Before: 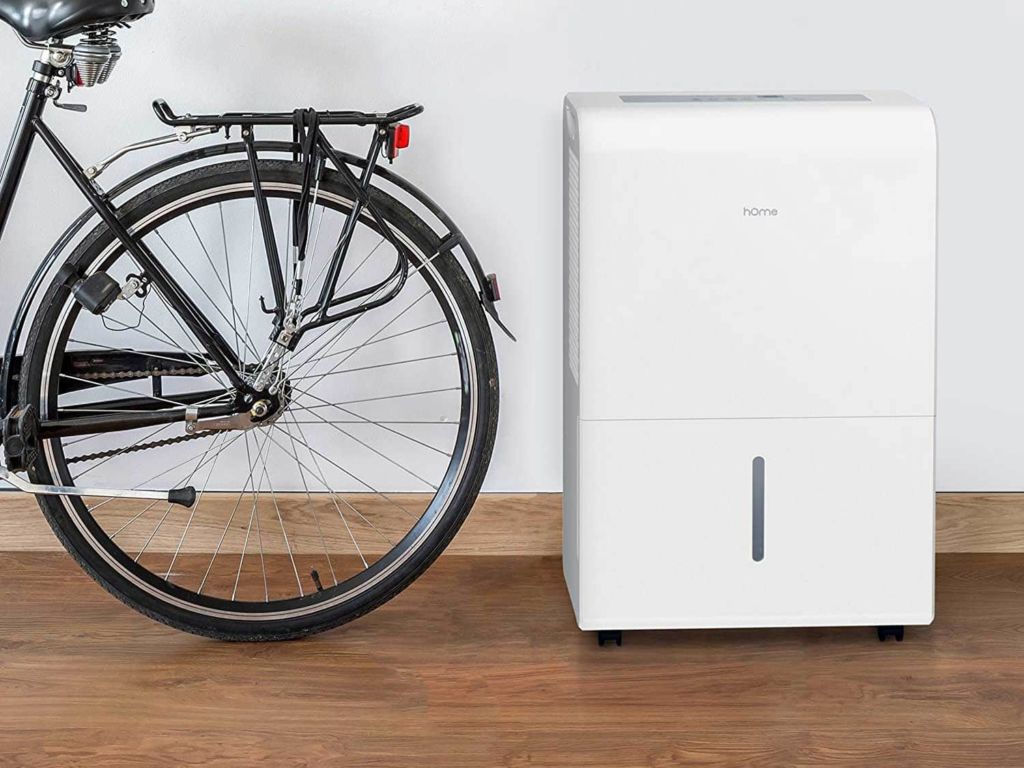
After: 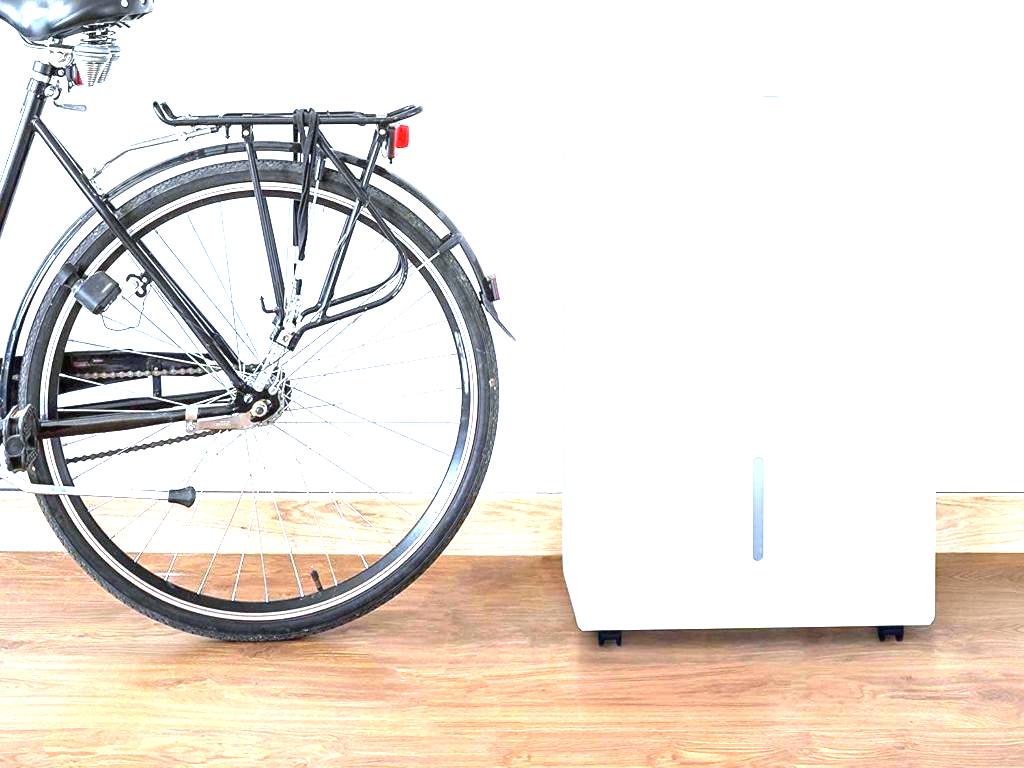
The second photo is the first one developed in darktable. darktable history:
white balance: red 0.924, blue 1.095
exposure: black level correction 0, exposure 2.138 EV, compensate exposure bias true, compensate highlight preservation false
